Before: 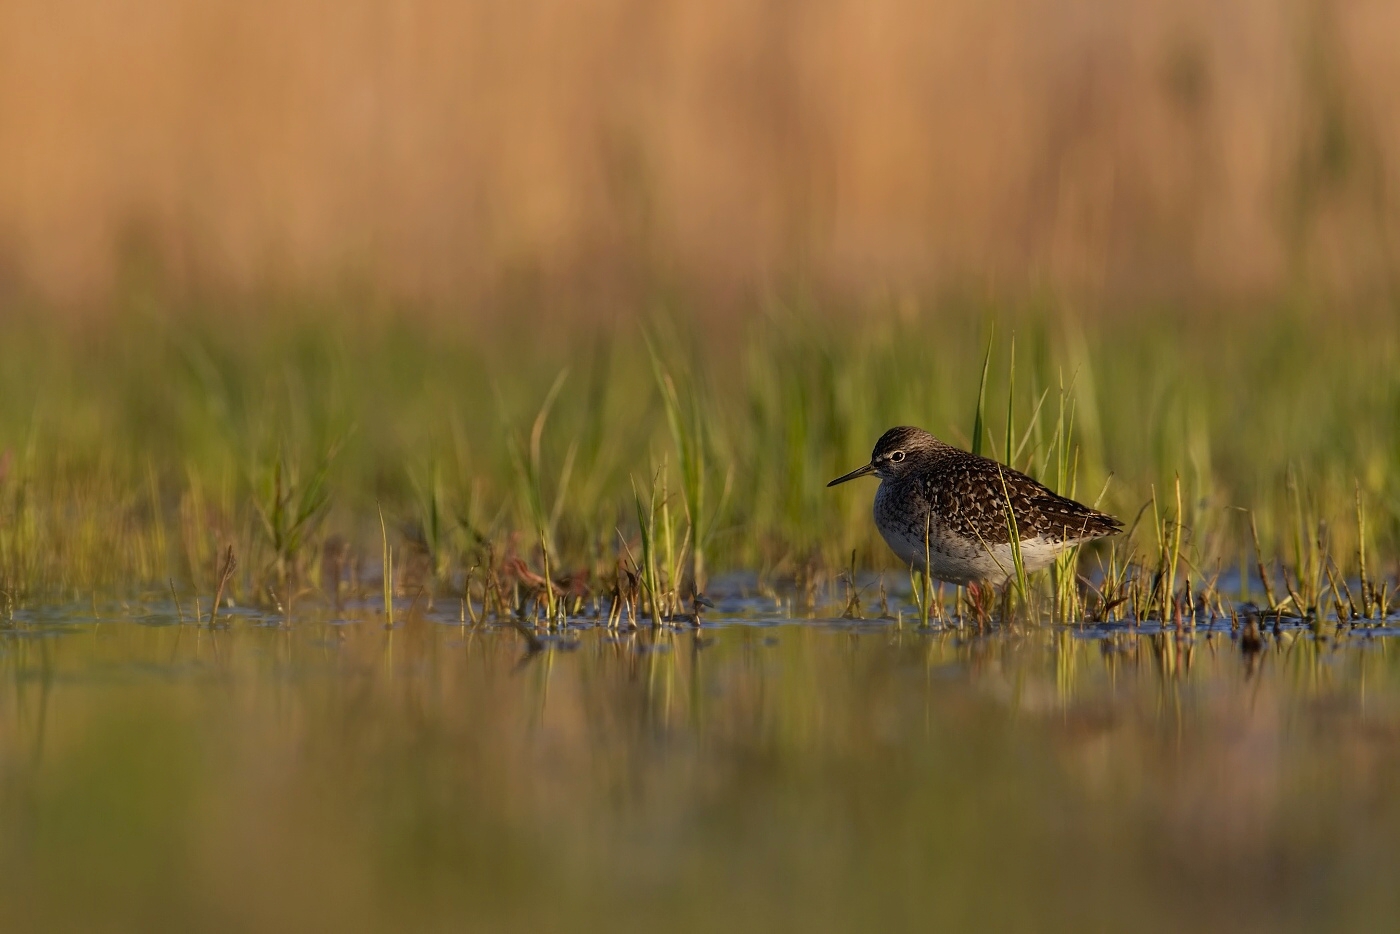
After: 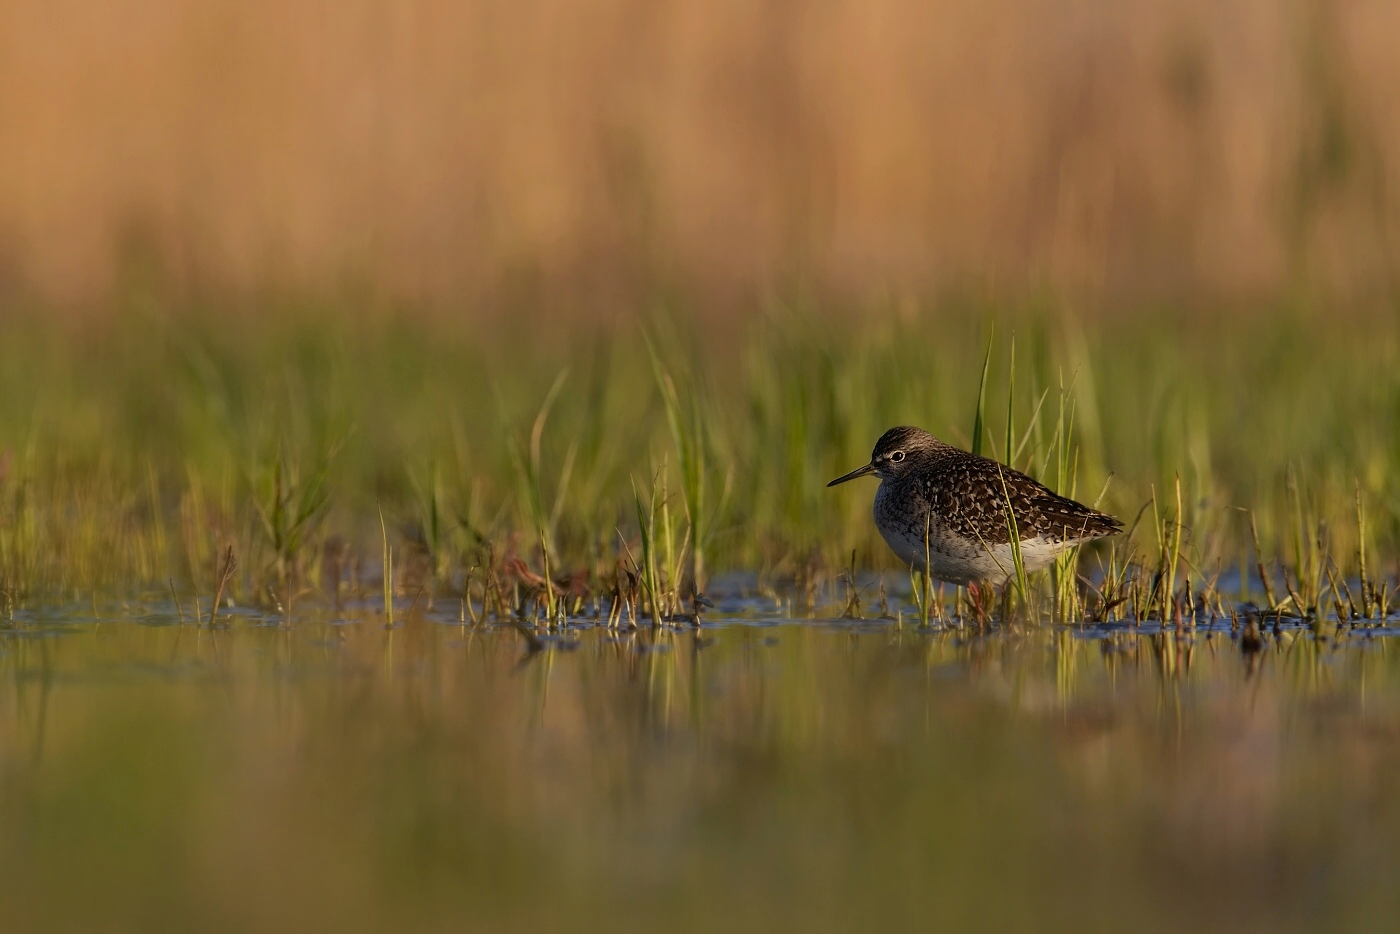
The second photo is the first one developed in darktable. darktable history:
exposure: exposure -0.152 EV, compensate highlight preservation false
base curve: preserve colors none
